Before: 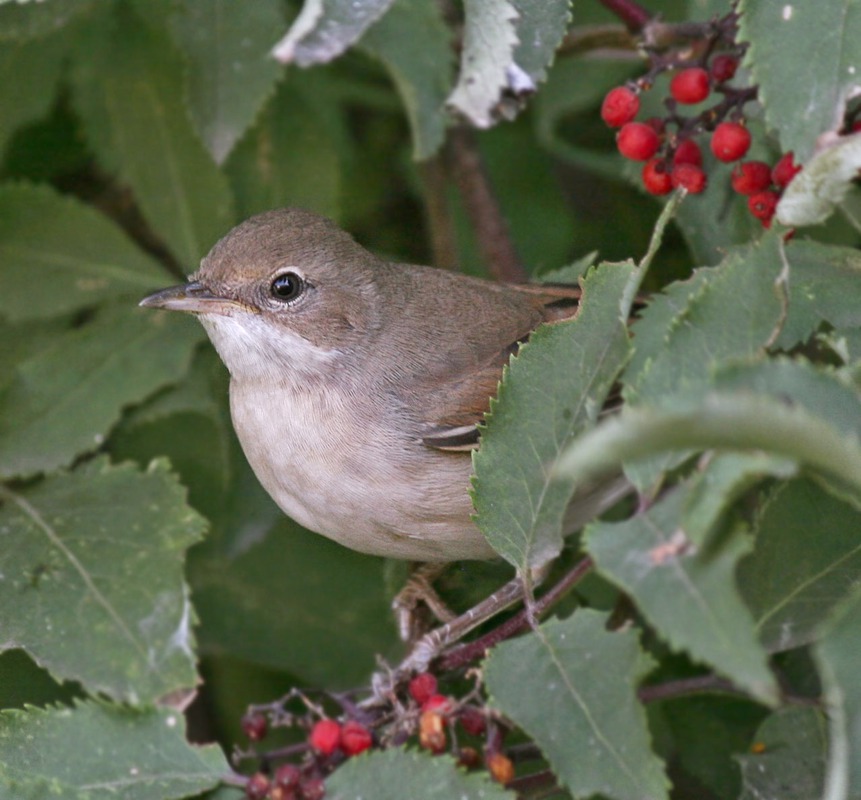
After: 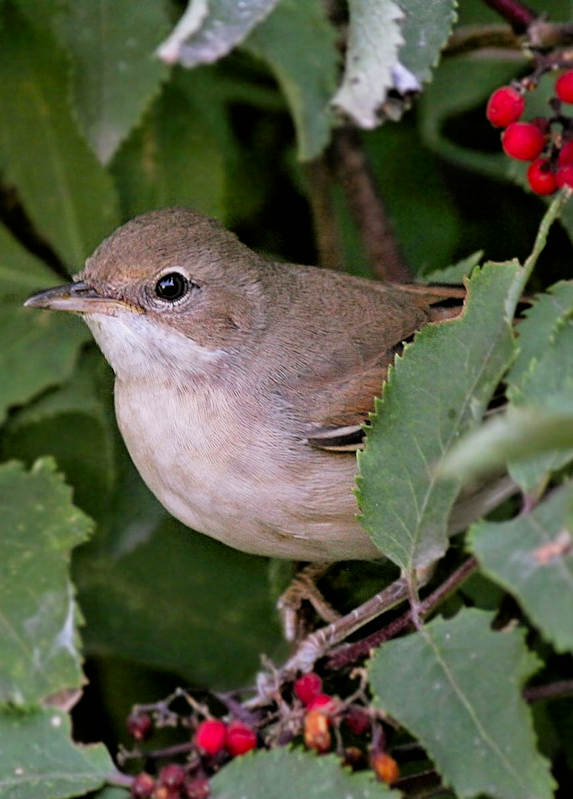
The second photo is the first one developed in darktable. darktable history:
sharpen: amount 0.217
filmic rgb: black relative exposure -3.92 EV, white relative exposure 3.14 EV, hardness 2.87
exposure: black level correction 0.001, compensate highlight preservation false
crop and rotate: left 13.455%, right 19.921%
color correction: highlights b* 0.008, saturation 1.36
